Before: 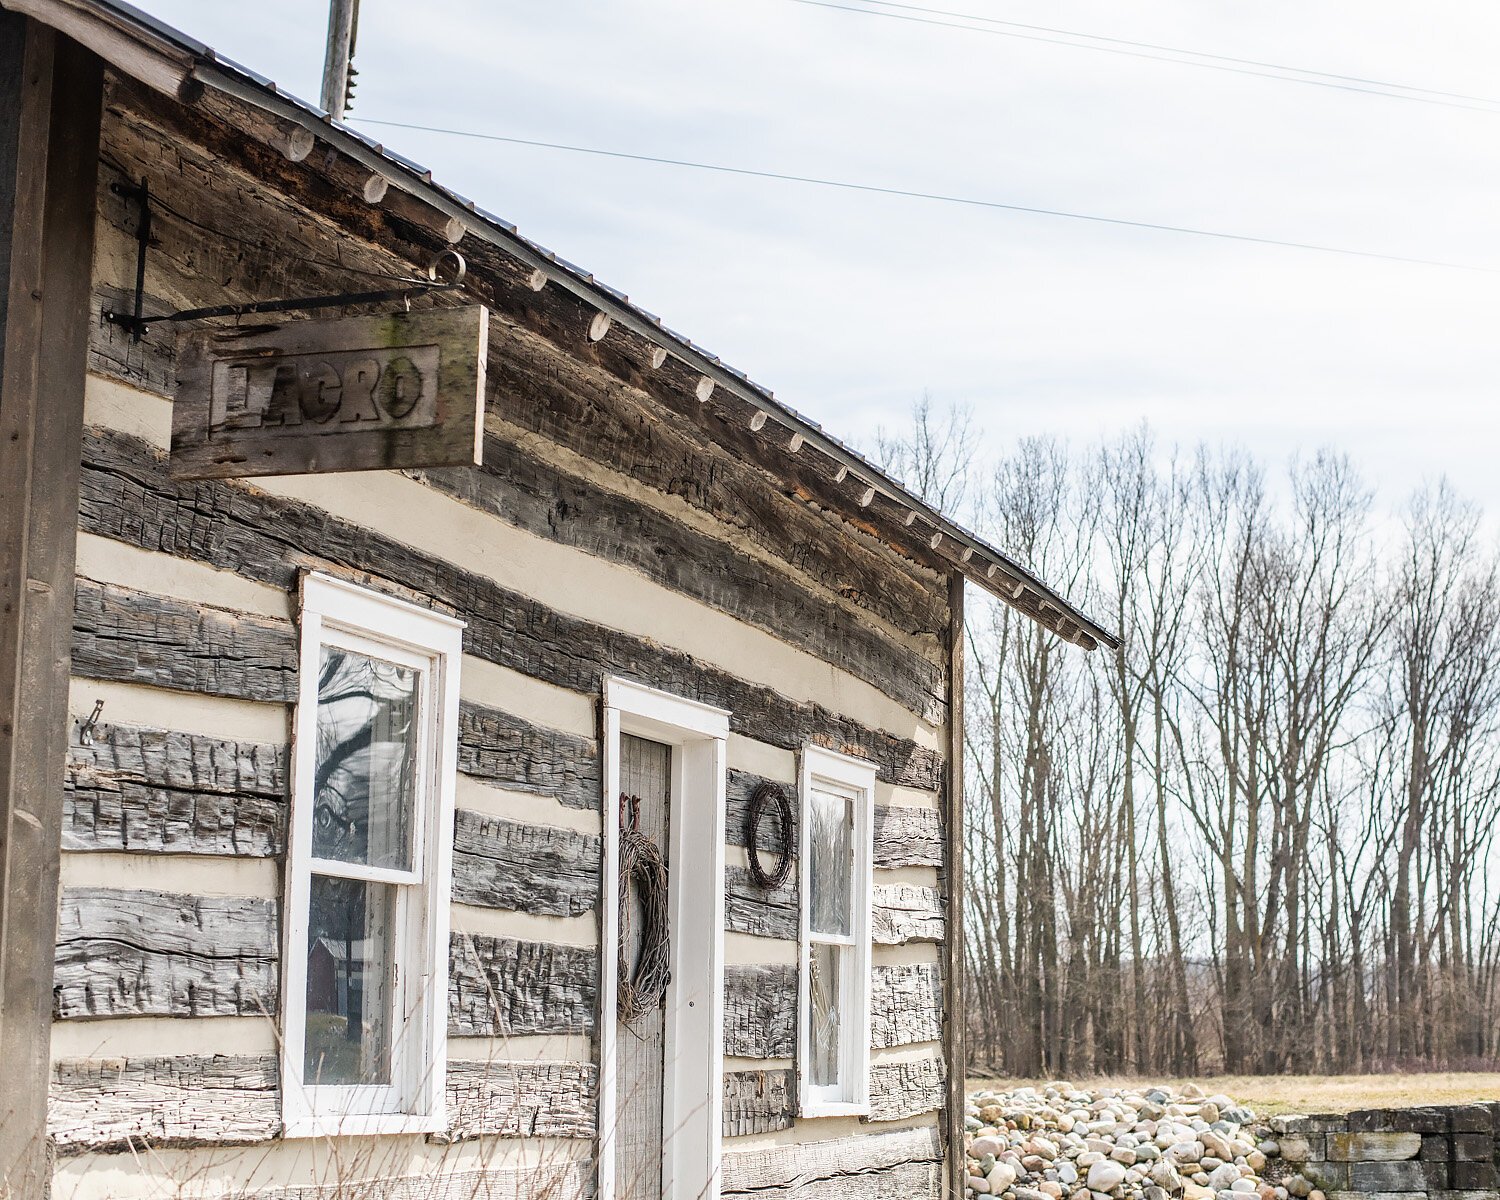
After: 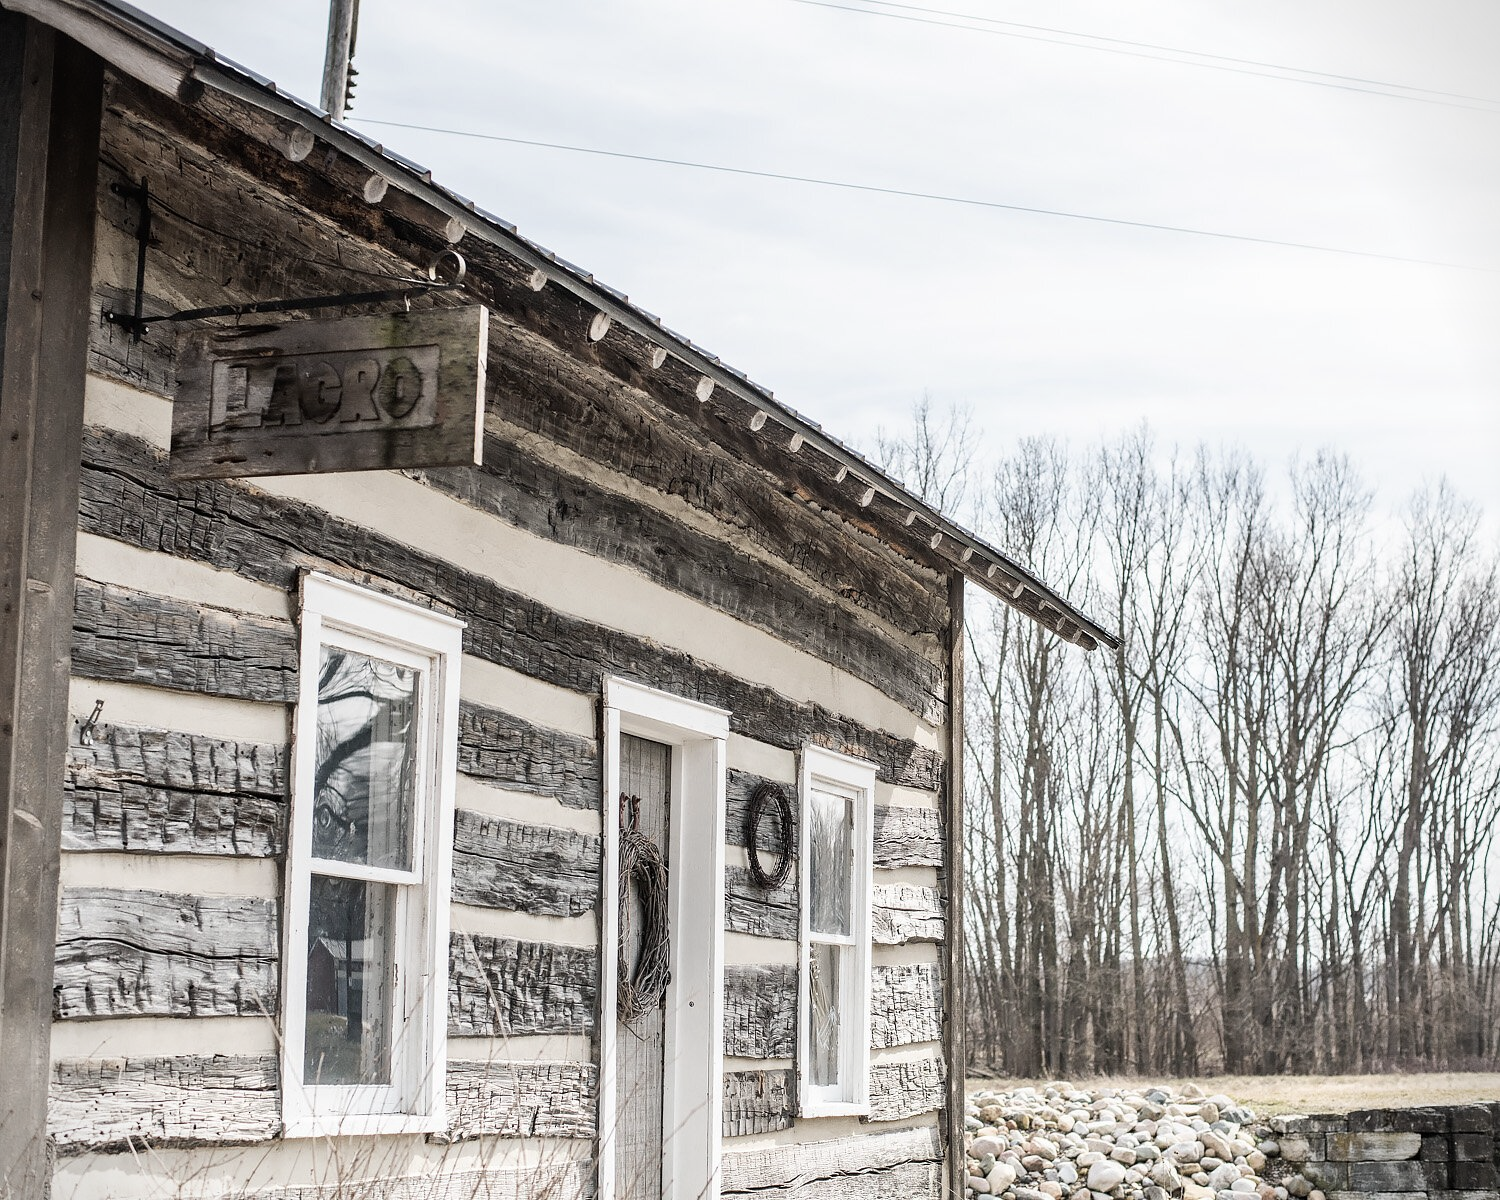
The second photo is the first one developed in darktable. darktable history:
contrast brightness saturation: contrast 0.098, saturation -0.367
vignetting: fall-off start 99.38%
